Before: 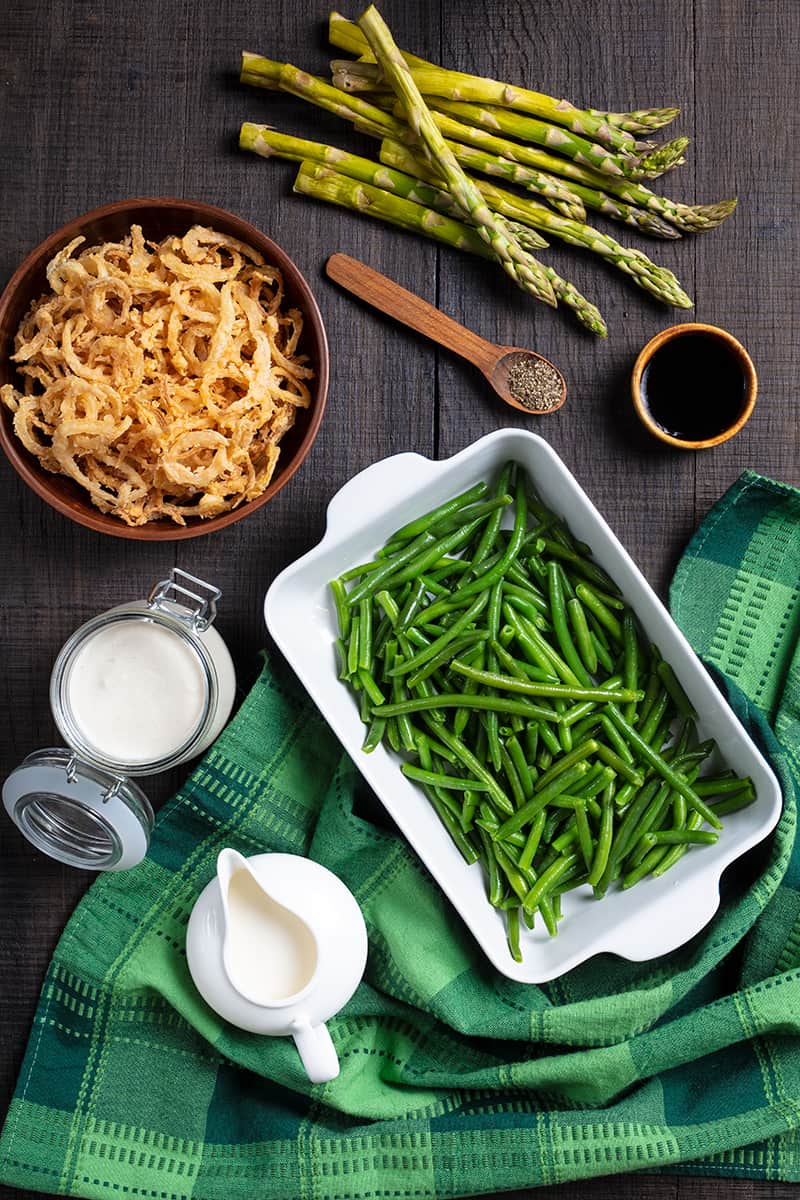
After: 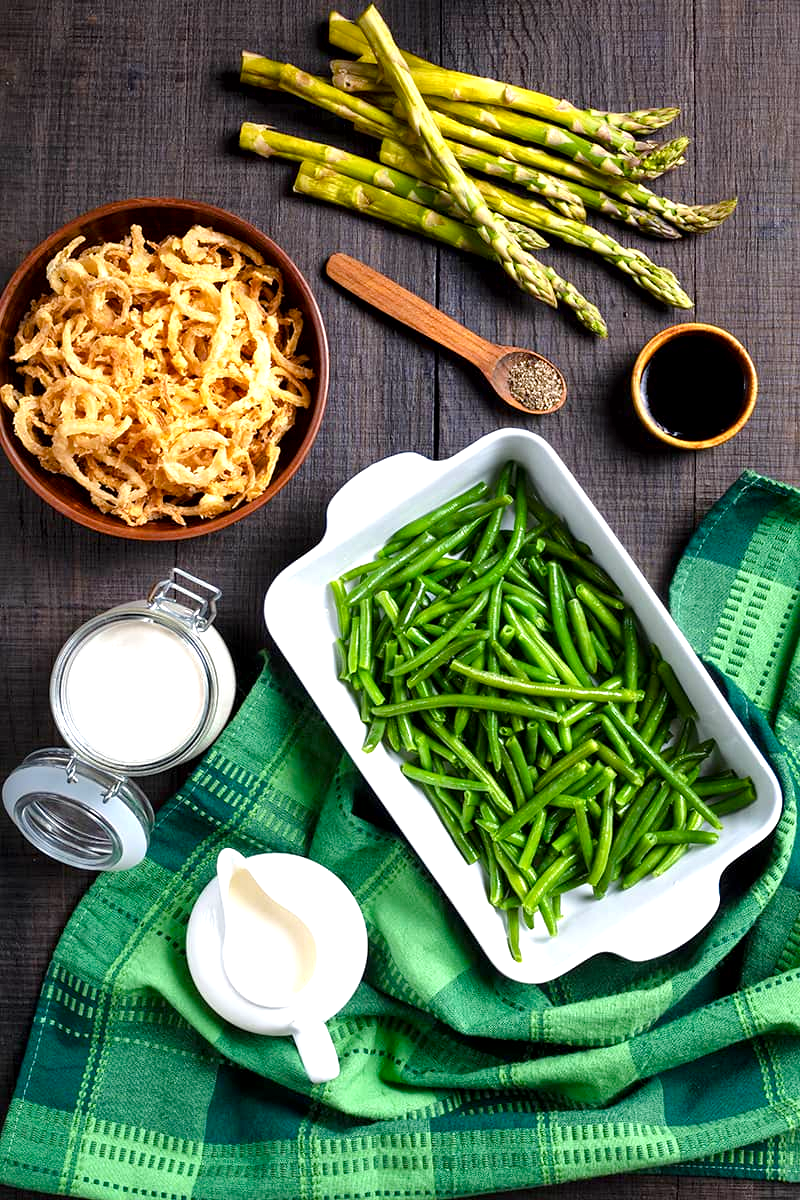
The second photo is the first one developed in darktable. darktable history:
local contrast: mode bilateral grid, contrast 20, coarseness 49, detail 148%, midtone range 0.2
color balance rgb: perceptual saturation grading › global saturation 20.796%, perceptual saturation grading › highlights -19.751%, perceptual saturation grading › shadows 29.75%
exposure: exposure 0.603 EV, compensate highlight preservation false
